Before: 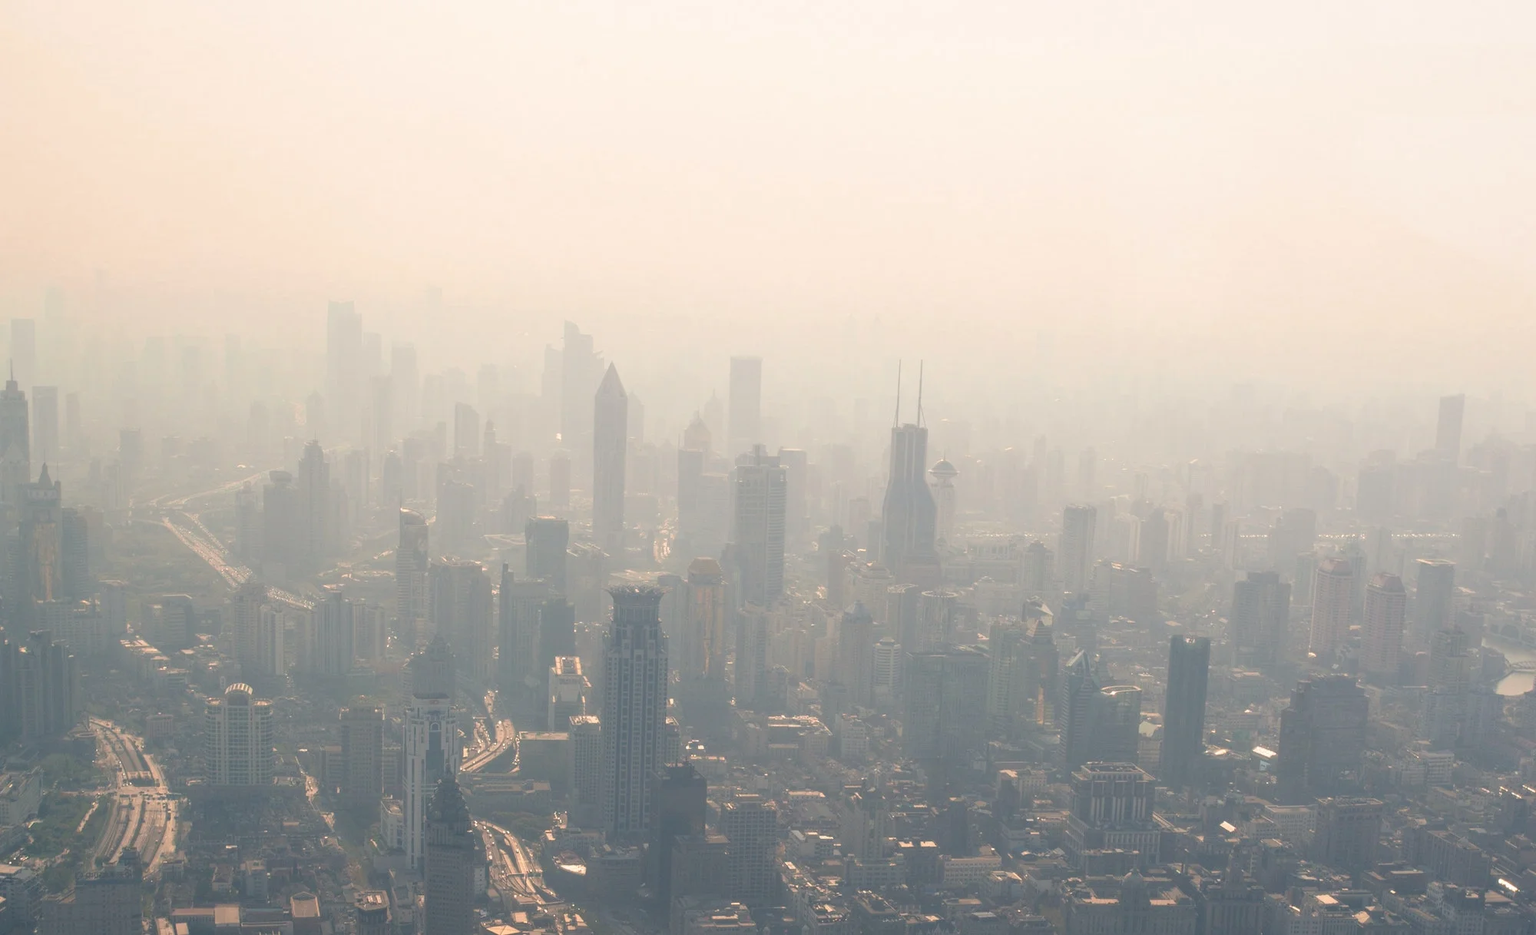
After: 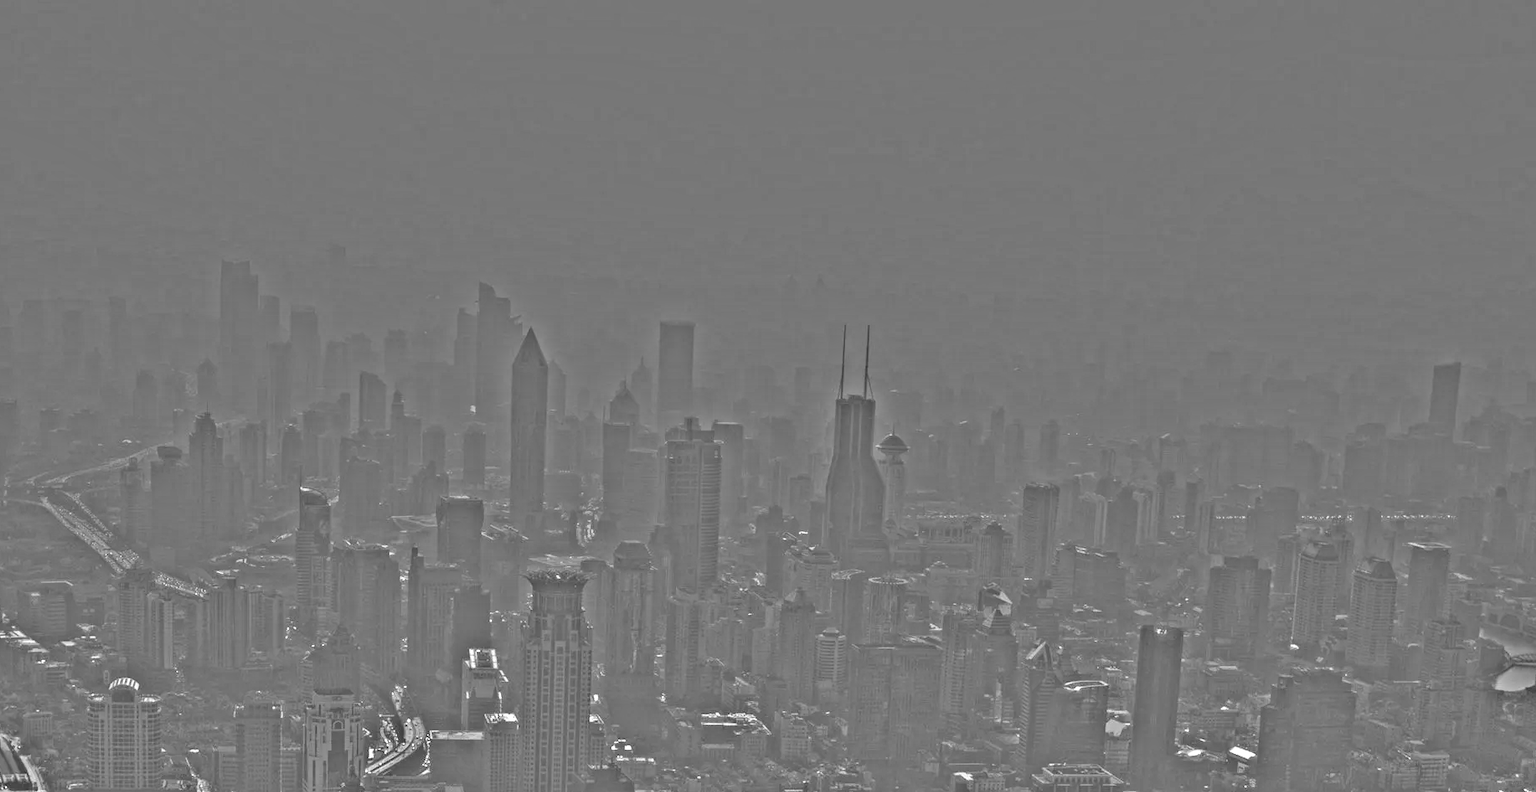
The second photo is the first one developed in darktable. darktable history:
highpass: on, module defaults
shadows and highlights: soften with gaussian
crop: left 8.155%, top 6.611%, bottom 15.385%
